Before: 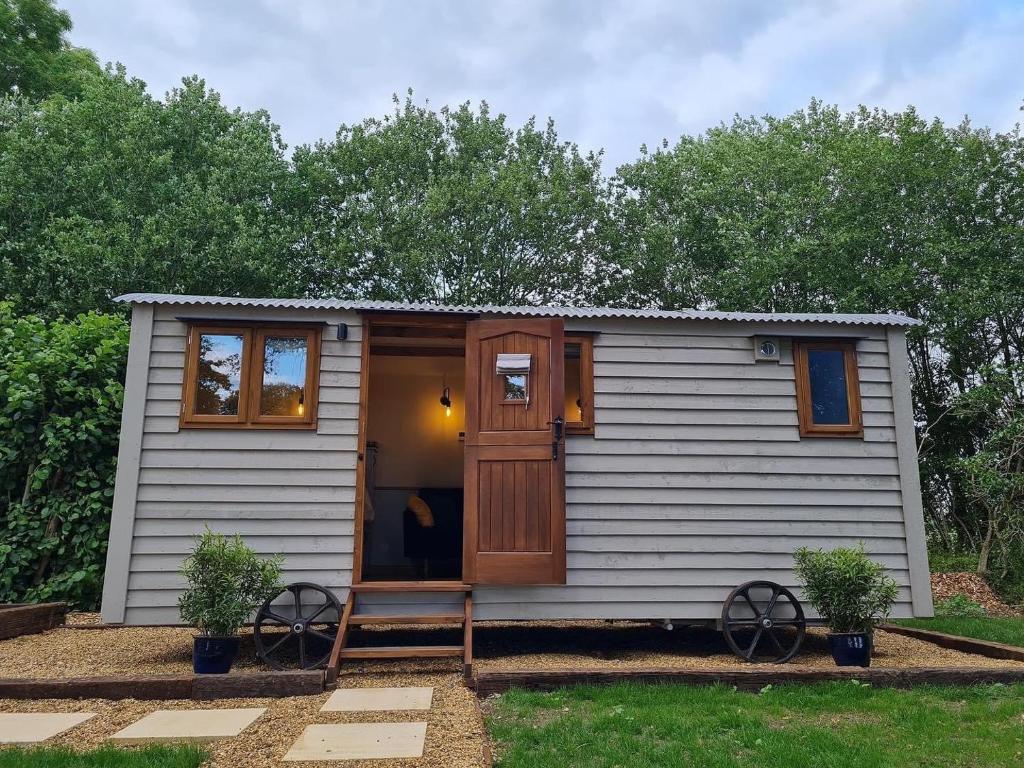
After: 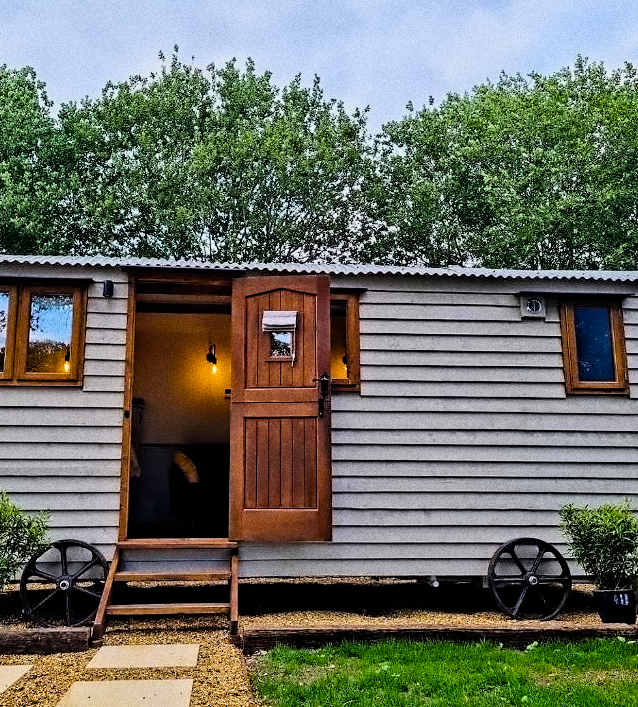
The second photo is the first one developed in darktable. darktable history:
contrast equalizer: octaves 7, y [[0.5, 0.542, 0.583, 0.625, 0.667, 0.708], [0.5 ×6], [0.5 ×6], [0, 0.033, 0.067, 0.1, 0.133, 0.167], [0, 0.05, 0.1, 0.15, 0.2, 0.25]]
filmic rgb: black relative exposure -7.75 EV, white relative exposure 4.4 EV, threshold 3 EV, hardness 3.76, latitude 50%, contrast 1.1, color science v5 (2021), contrast in shadows safe, contrast in highlights safe, enable highlight reconstruction true
color balance rgb: linear chroma grading › global chroma 15%, perceptual saturation grading › global saturation 30%
crop and rotate: left 22.918%, top 5.629%, right 14.711%, bottom 2.247%
exposure: black level correction 0.001, exposure 0.3 EV, compensate highlight preservation false
grain: coarseness 0.09 ISO, strength 40%
